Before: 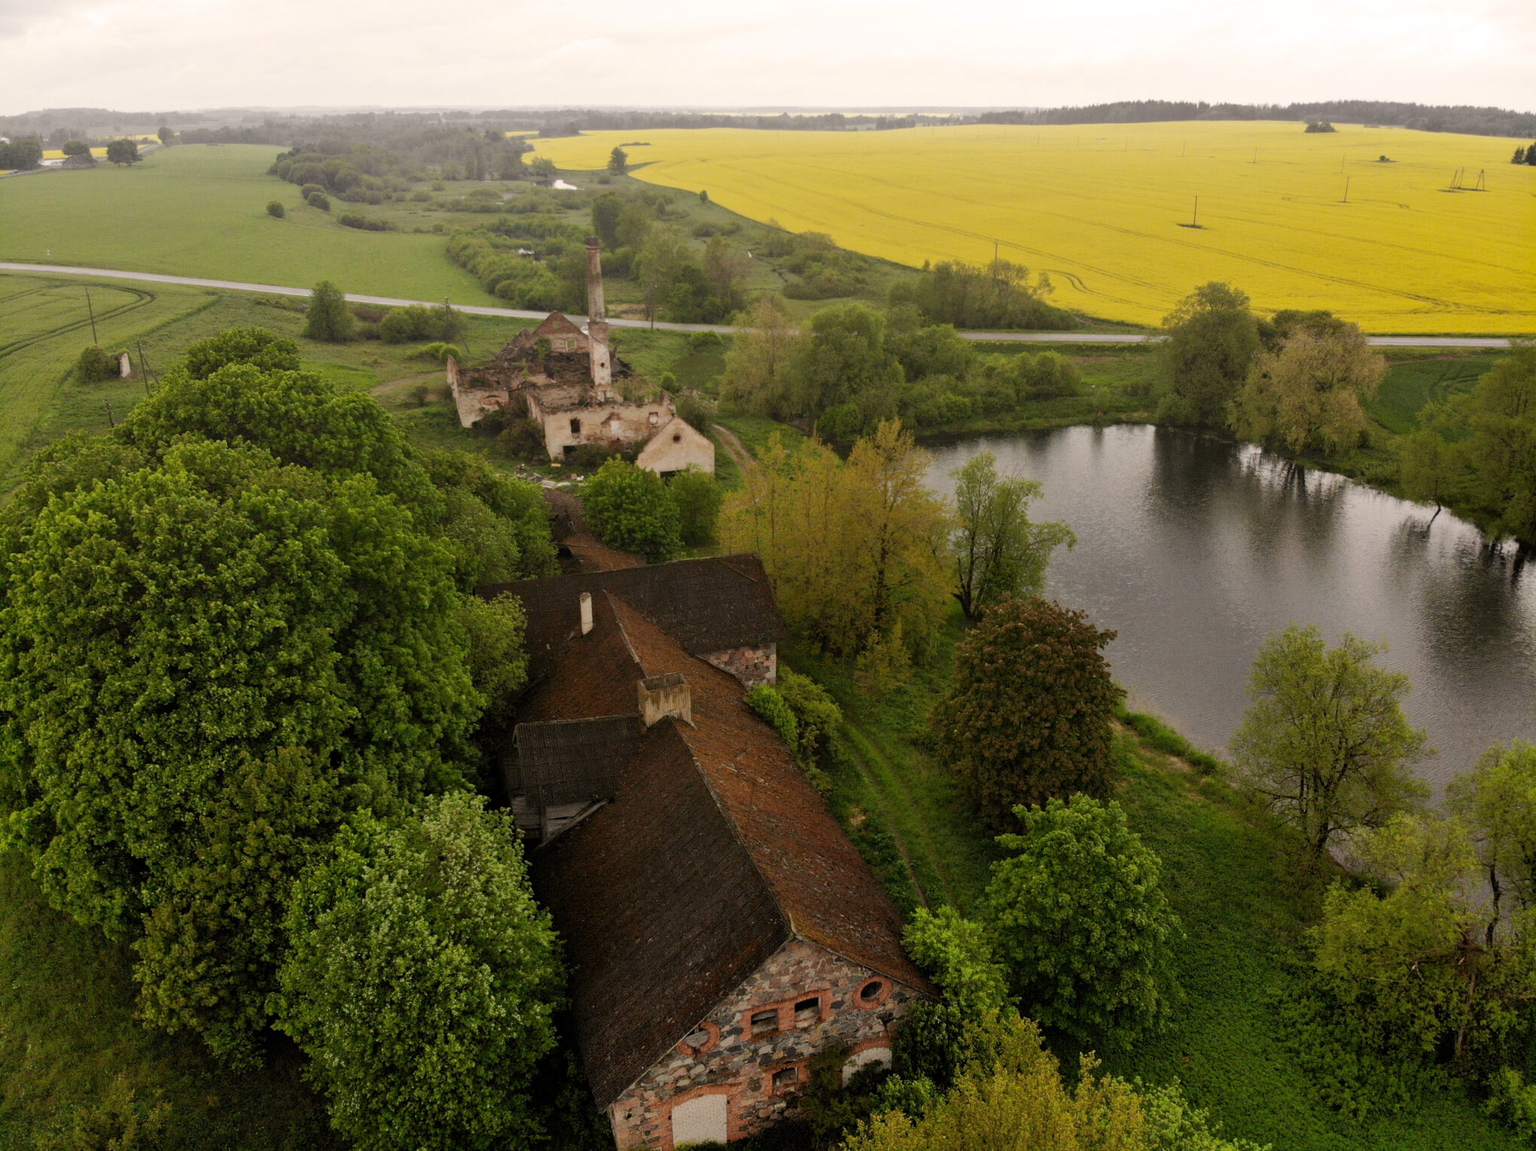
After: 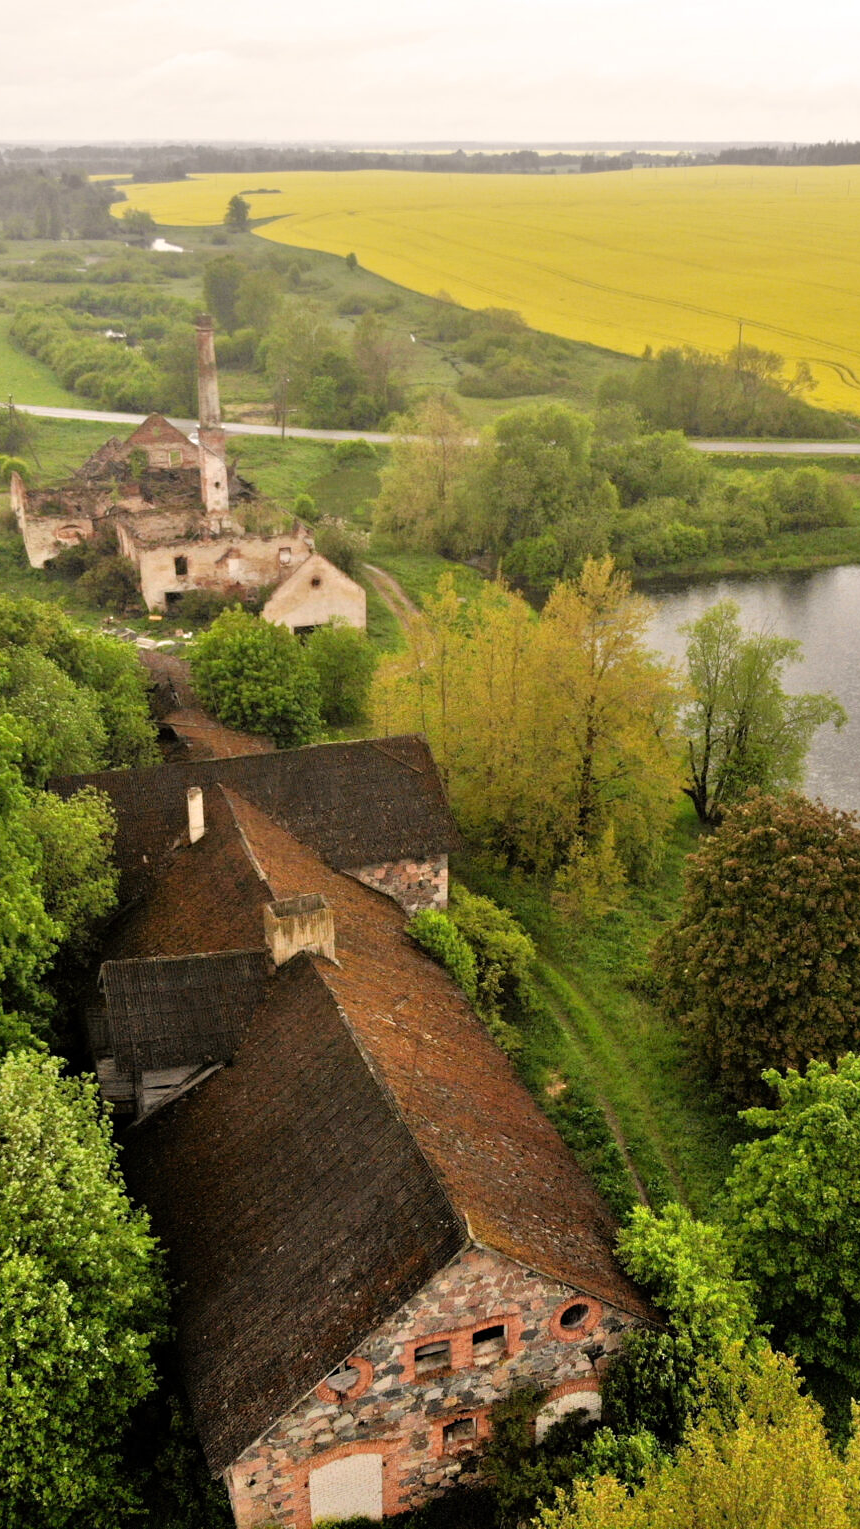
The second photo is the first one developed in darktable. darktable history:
tone equalizer: -7 EV 0.15 EV, -6 EV 0.6 EV, -5 EV 1.15 EV, -4 EV 1.33 EV, -3 EV 1.15 EV, -2 EV 0.6 EV, -1 EV 0.15 EV, mask exposure compensation -0.5 EV
exposure: compensate highlight preservation false
crop: left 28.583%, right 29.231%
